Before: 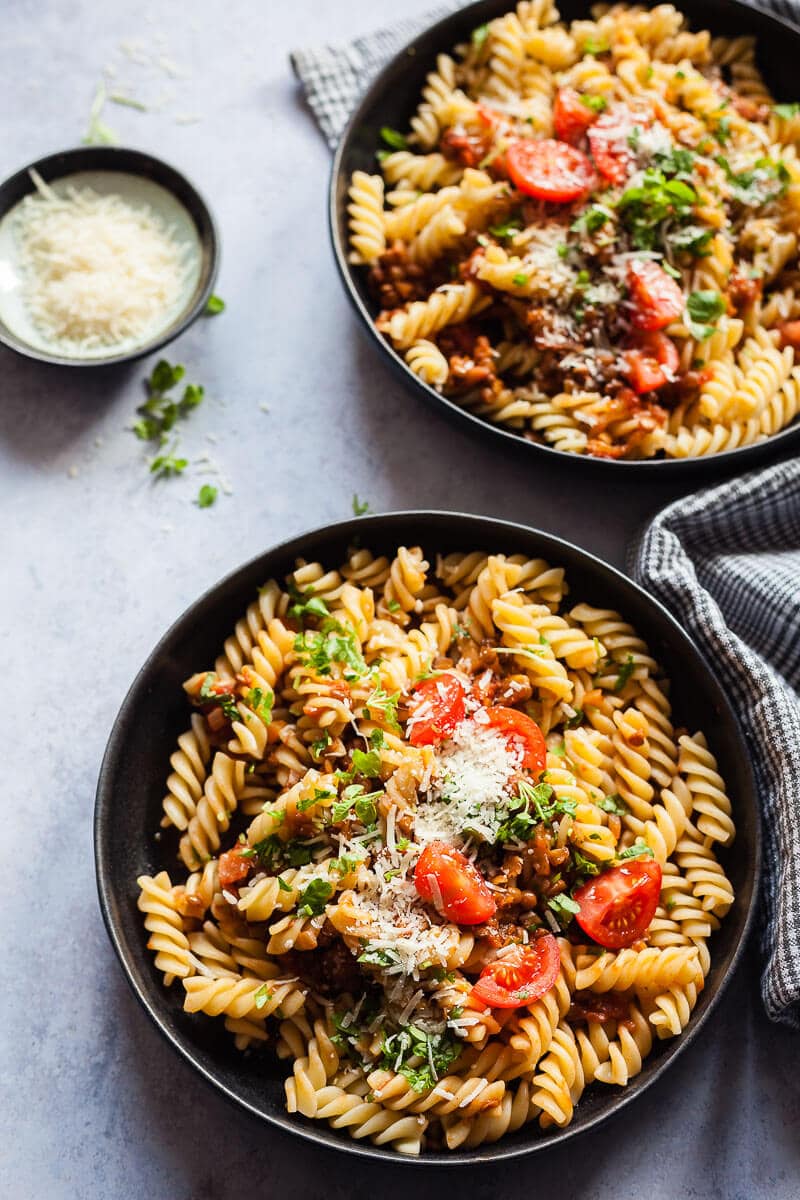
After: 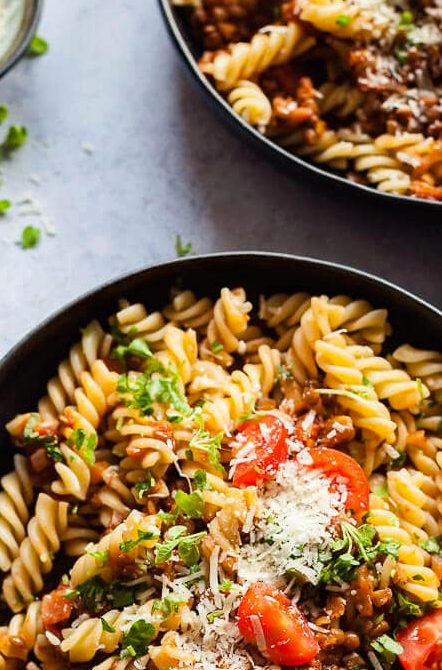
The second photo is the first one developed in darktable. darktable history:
crop and rotate: left 22.187%, top 21.593%, right 22.519%, bottom 22.554%
haze removal: adaptive false
